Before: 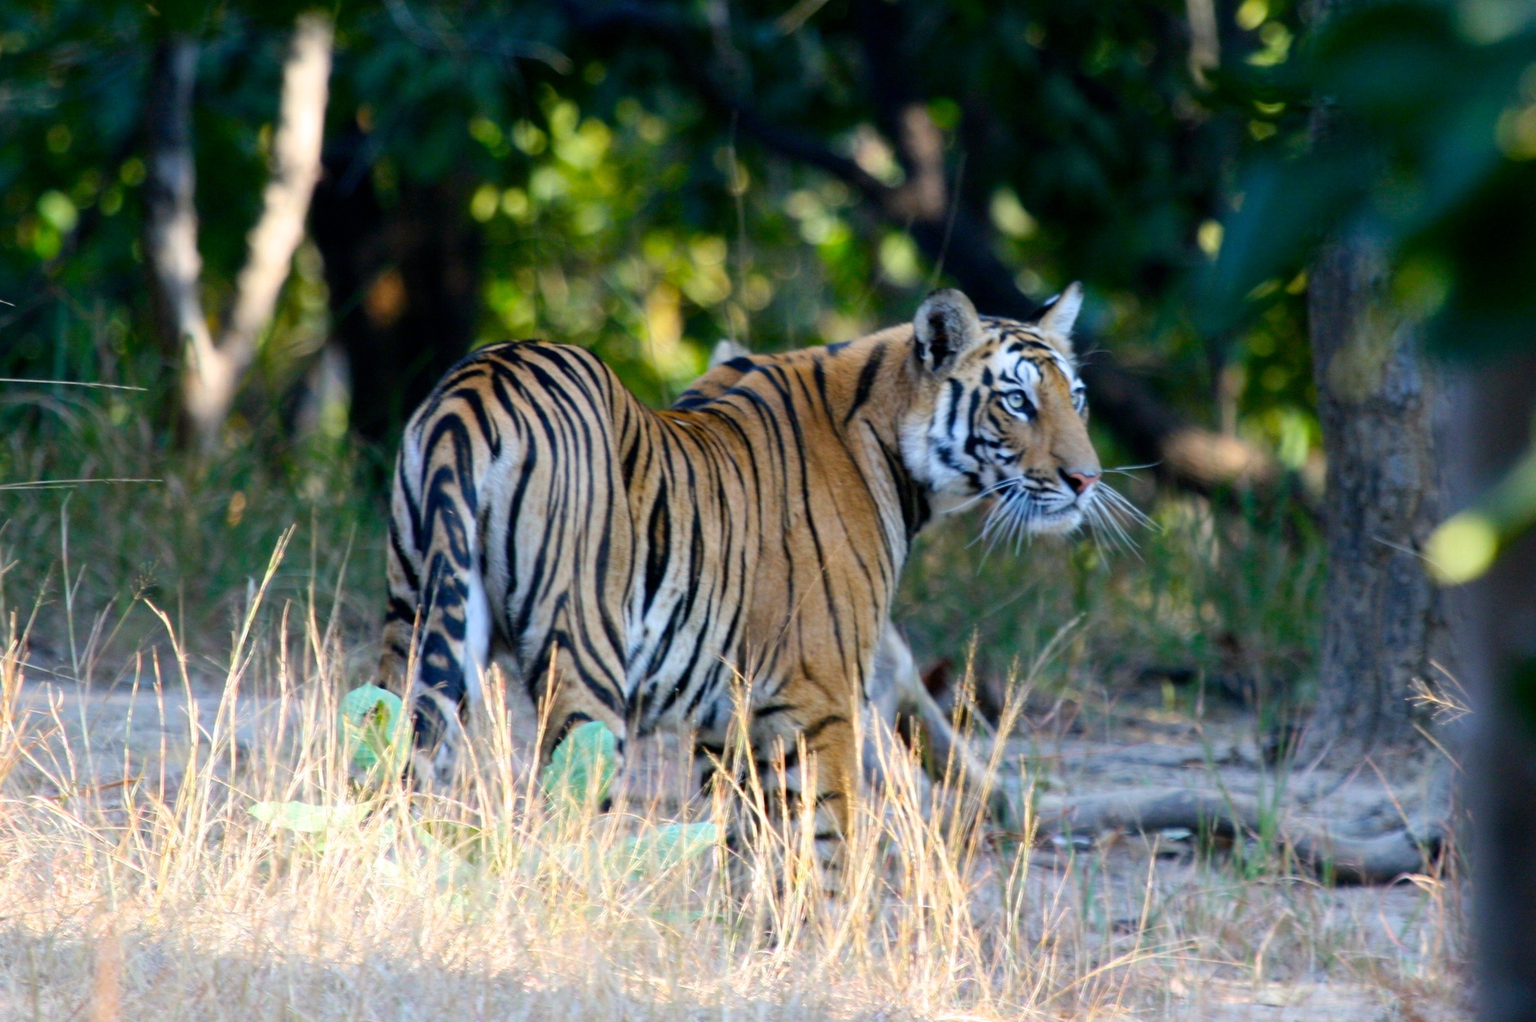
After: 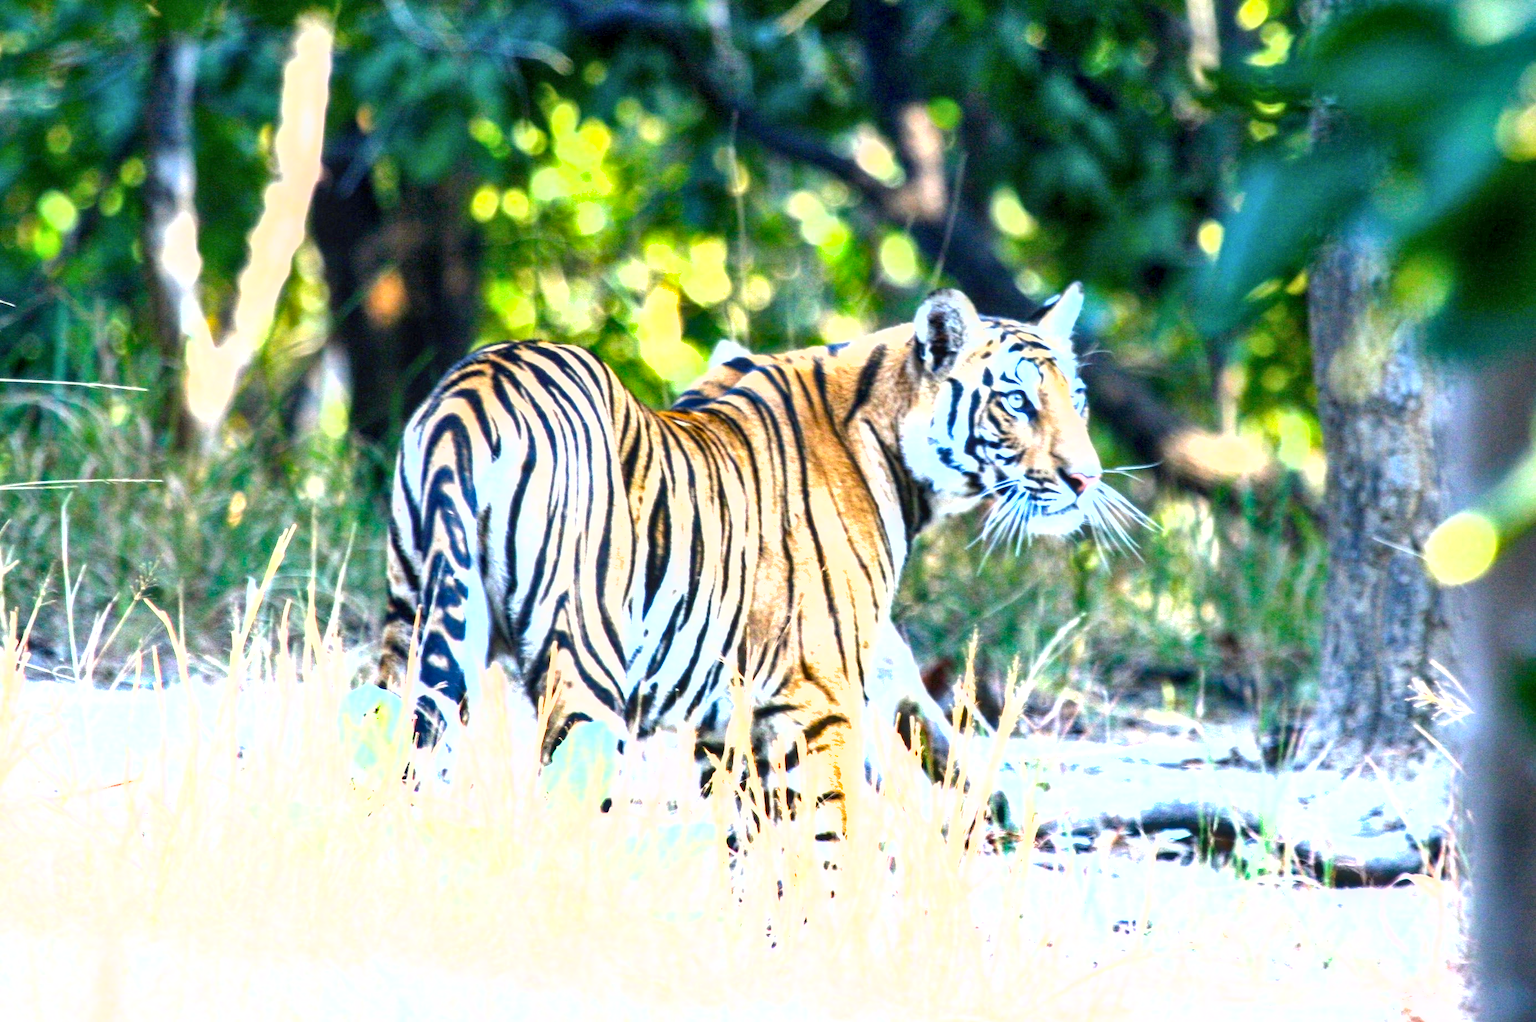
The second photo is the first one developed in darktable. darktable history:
local contrast: on, module defaults
exposure: exposure 2.25 EV, compensate highlight preservation false
shadows and highlights: low approximation 0.01, soften with gaussian
